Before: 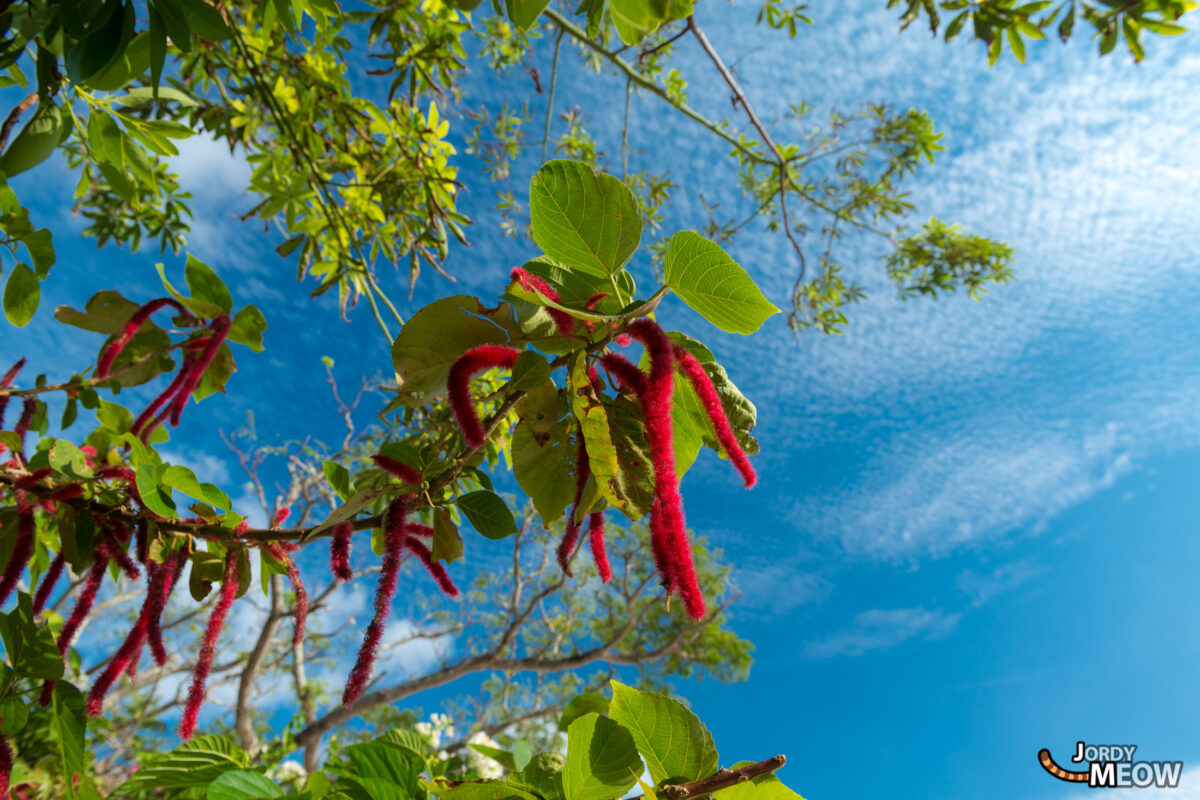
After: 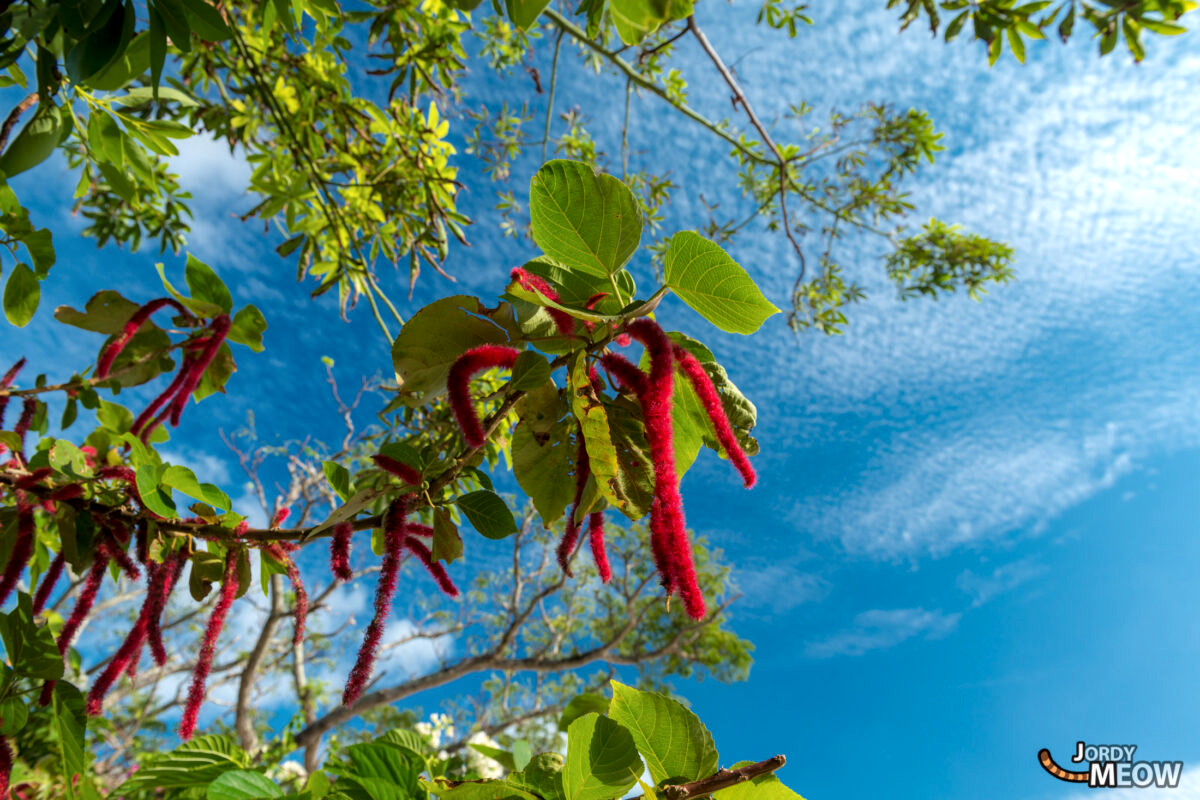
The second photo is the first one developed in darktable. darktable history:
local contrast: on, module defaults
exposure: exposure 0.078 EV, compensate highlight preservation false
